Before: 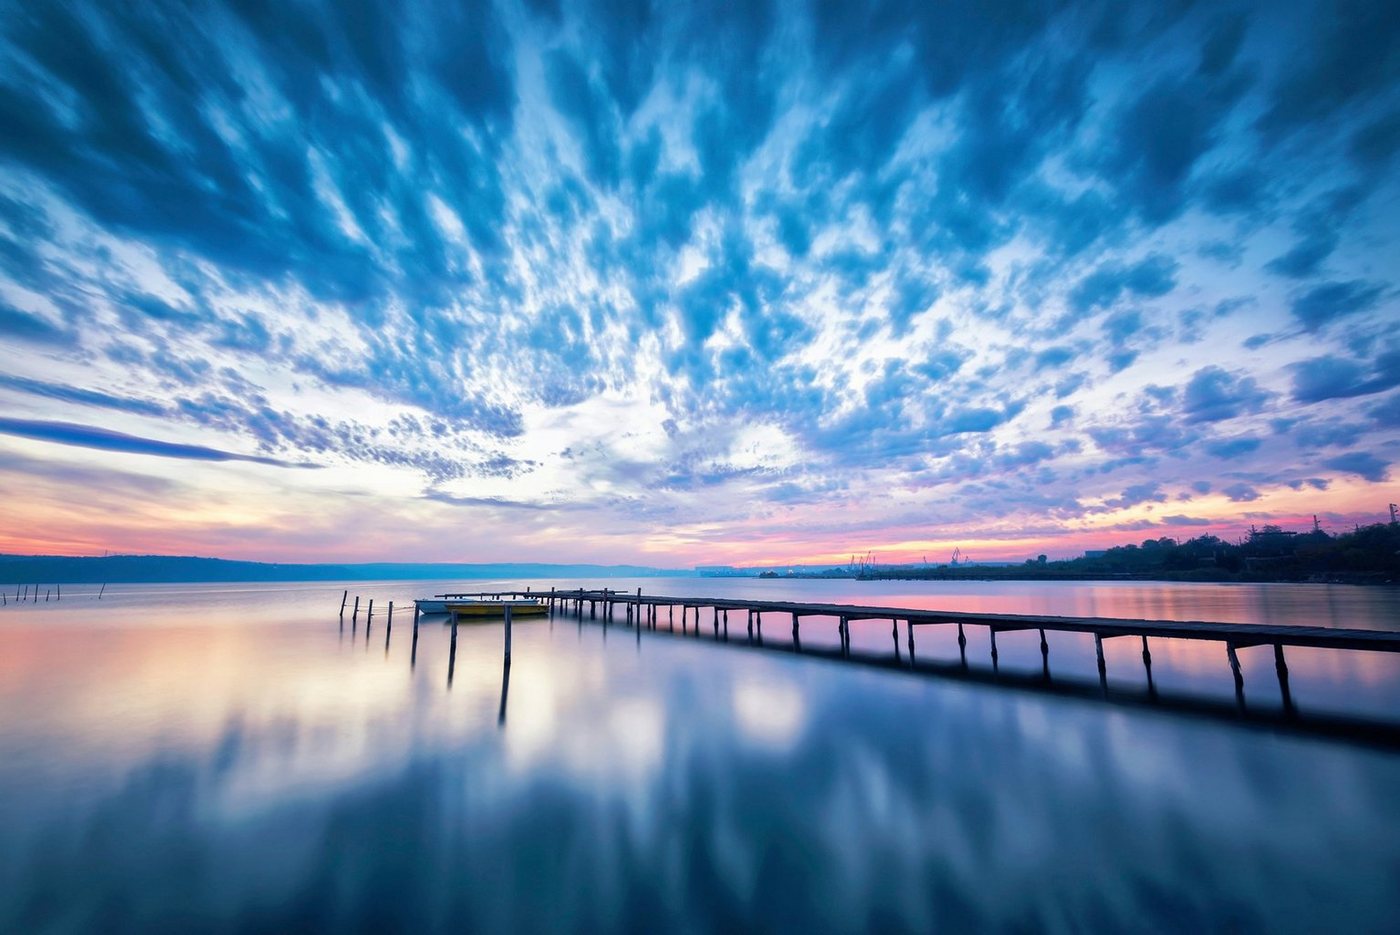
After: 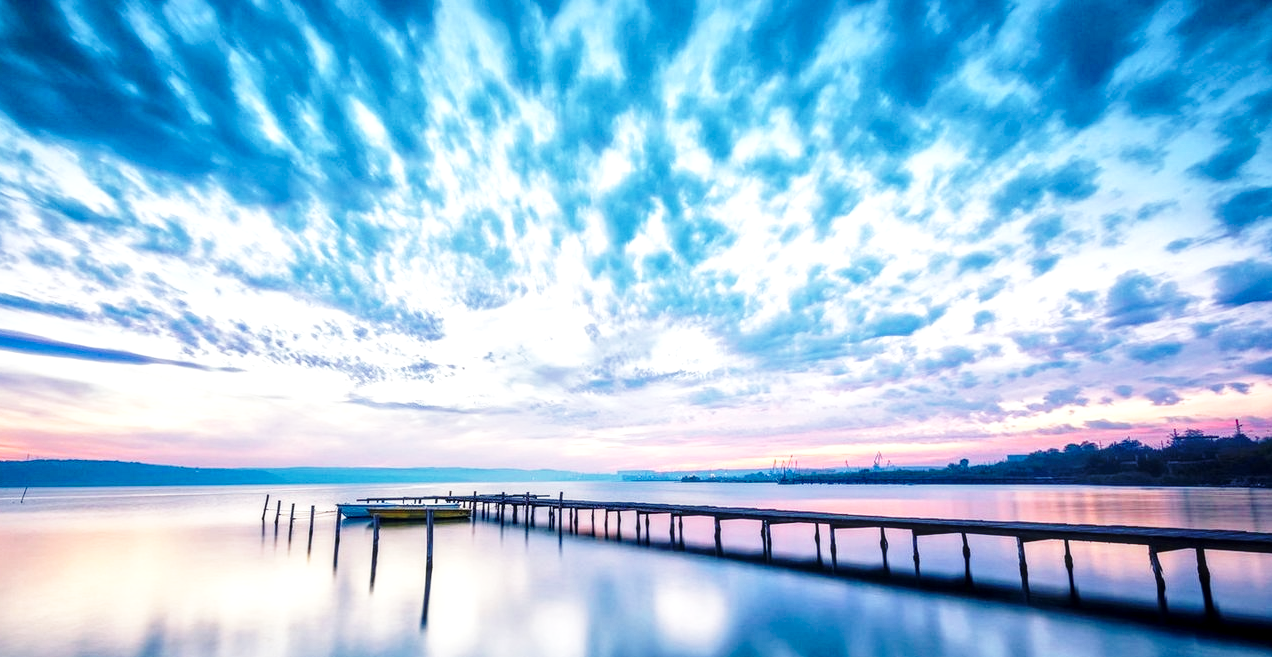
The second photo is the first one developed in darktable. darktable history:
crop: left 5.596%, top 10.314%, right 3.534%, bottom 19.395%
local contrast: highlights 61%, detail 143%, midtone range 0.428
base curve: curves: ch0 [(0, 0) (0.028, 0.03) (0.121, 0.232) (0.46, 0.748) (0.859, 0.968) (1, 1)], preserve colors none
